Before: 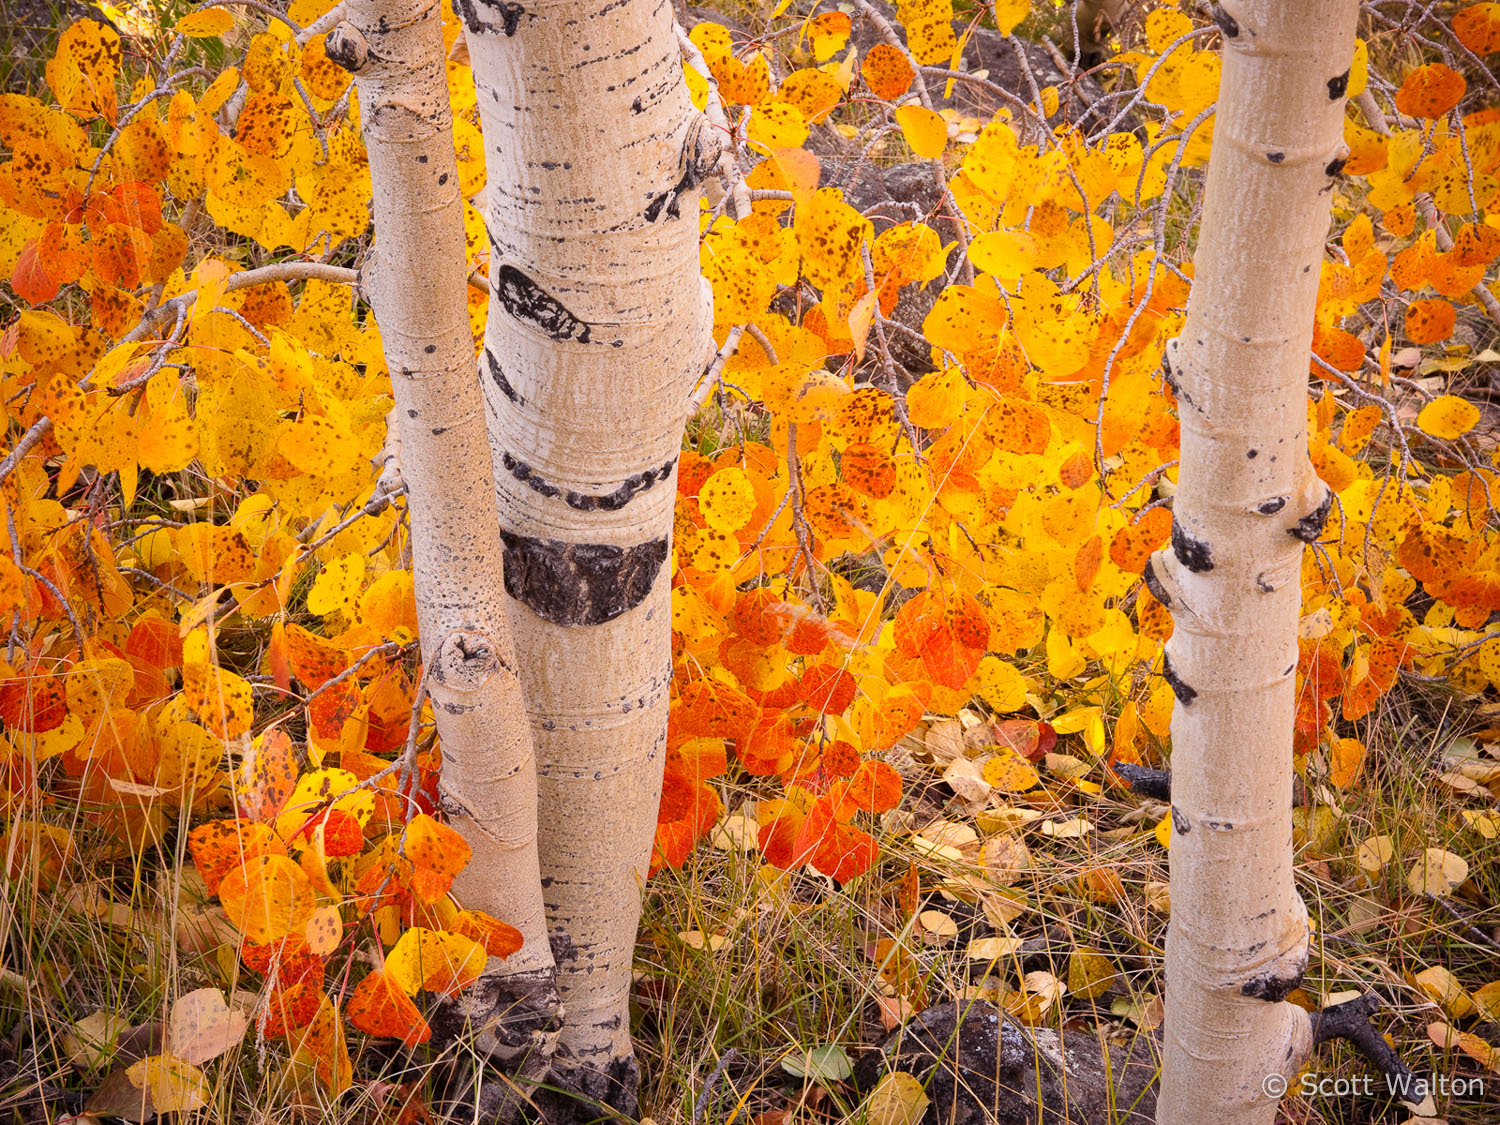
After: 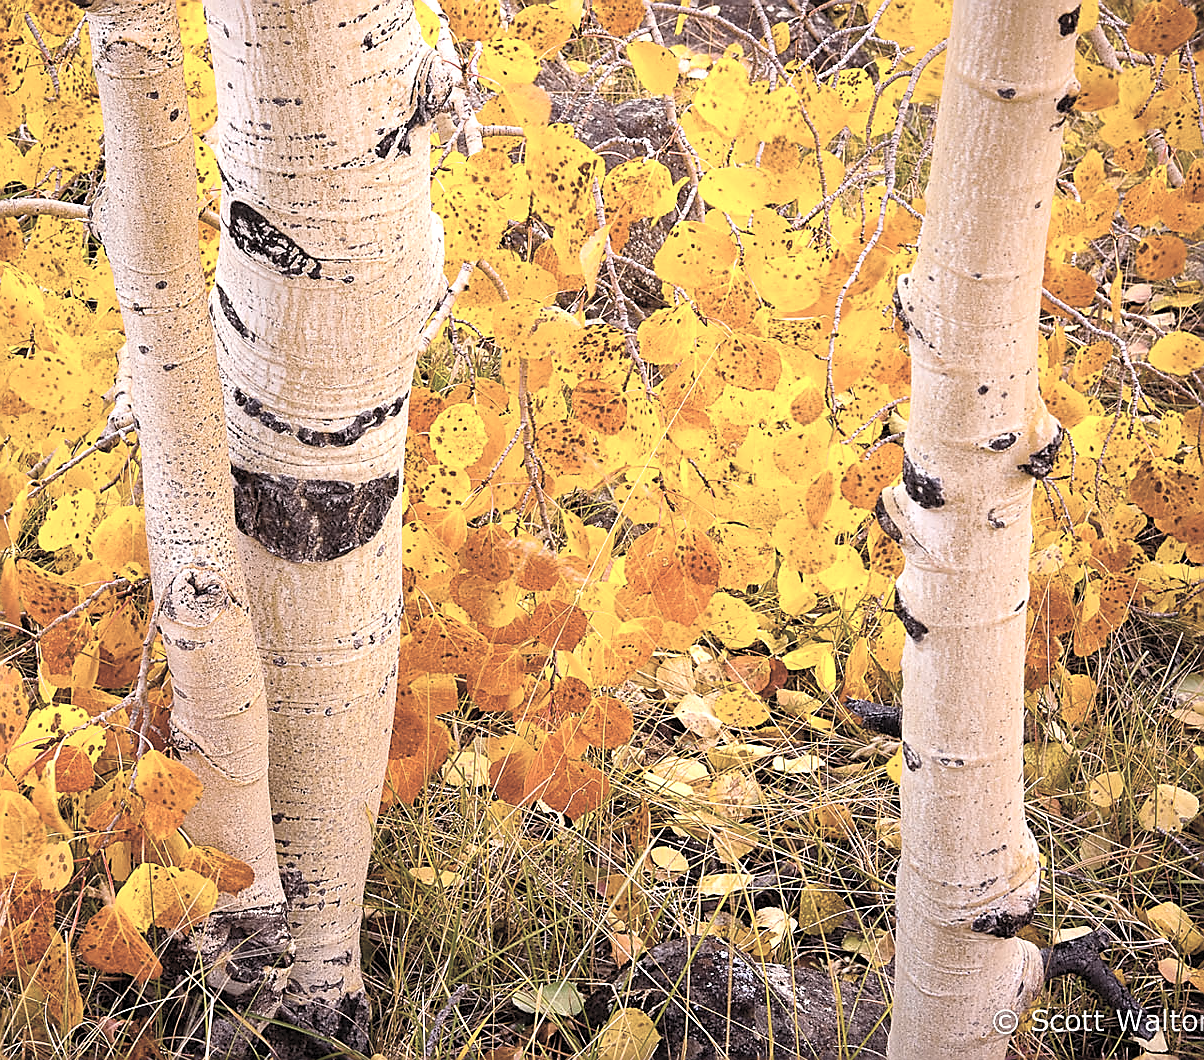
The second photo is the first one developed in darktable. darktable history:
color balance rgb: linear chroma grading › global chroma 9%, perceptual saturation grading › global saturation 36%, perceptual saturation grading › shadows 35%, perceptual brilliance grading › global brilliance 15%, perceptual brilliance grading › shadows -35%, global vibrance 15%
sharpen: radius 1.4, amount 1.25, threshold 0.7
contrast brightness saturation: brightness 0.18, saturation -0.5
crop and rotate: left 17.959%, top 5.771%, right 1.742%
